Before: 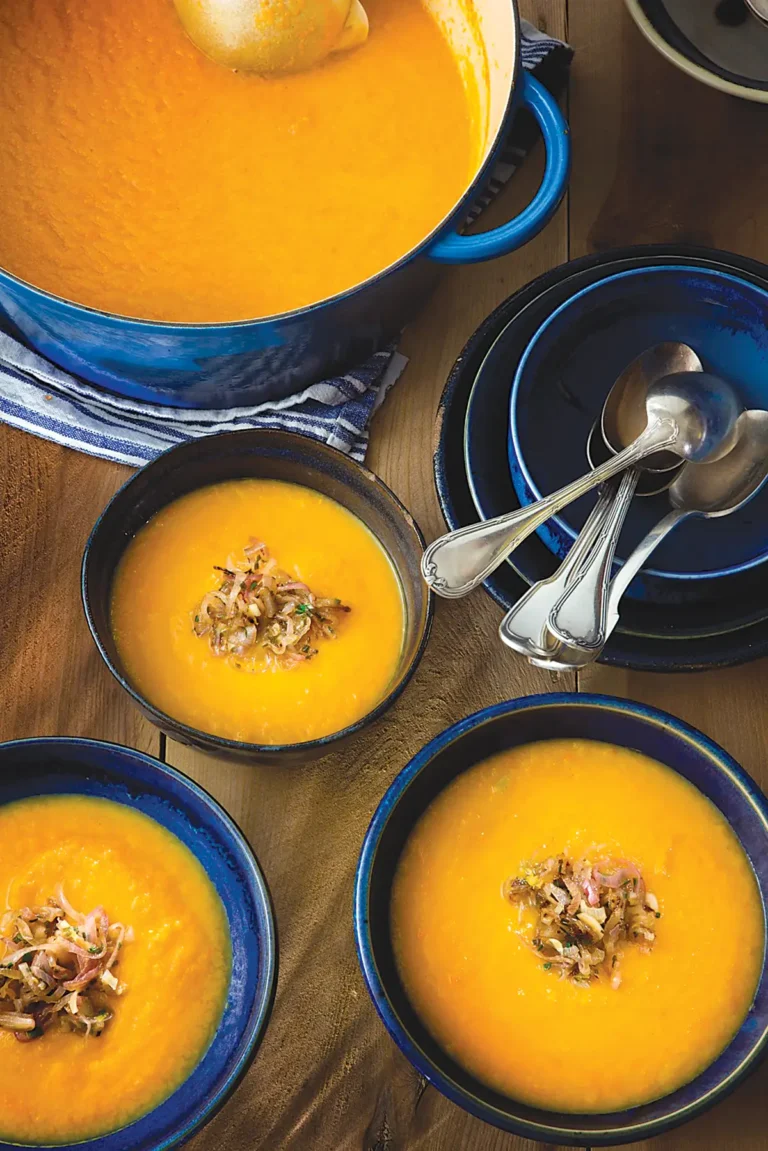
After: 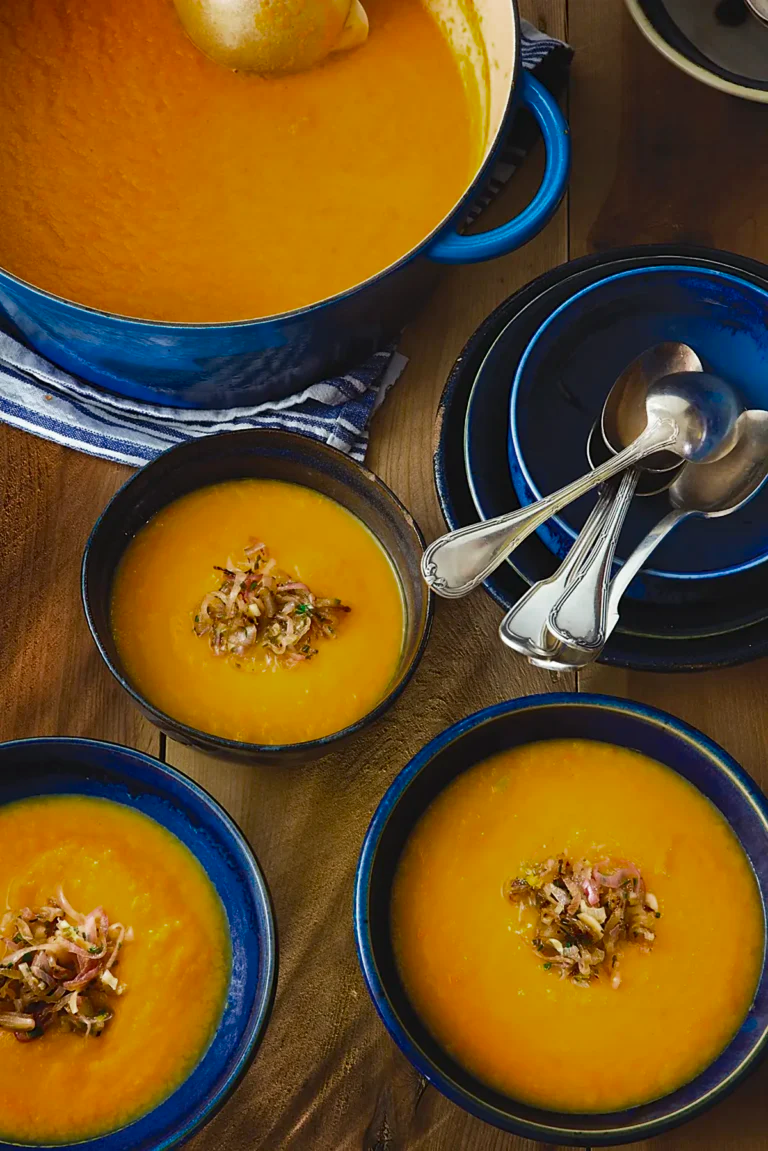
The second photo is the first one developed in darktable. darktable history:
color zones: curves: ch0 [(0, 0.425) (0.143, 0.422) (0.286, 0.42) (0.429, 0.419) (0.571, 0.419) (0.714, 0.42) (0.857, 0.422) (1, 0.425)]
shadows and highlights: low approximation 0.01, soften with gaussian
contrast brightness saturation: contrast 0.066, brightness -0.127, saturation 0.054
tone curve: curves: ch0 [(0, 0) (0.003, 0.003) (0.011, 0.011) (0.025, 0.024) (0.044, 0.044) (0.069, 0.068) (0.1, 0.098) (0.136, 0.133) (0.177, 0.174) (0.224, 0.22) (0.277, 0.272) (0.335, 0.329) (0.399, 0.392) (0.468, 0.46) (0.543, 0.546) (0.623, 0.626) (0.709, 0.711) (0.801, 0.802) (0.898, 0.898) (1, 1)], color space Lab, independent channels, preserve colors none
